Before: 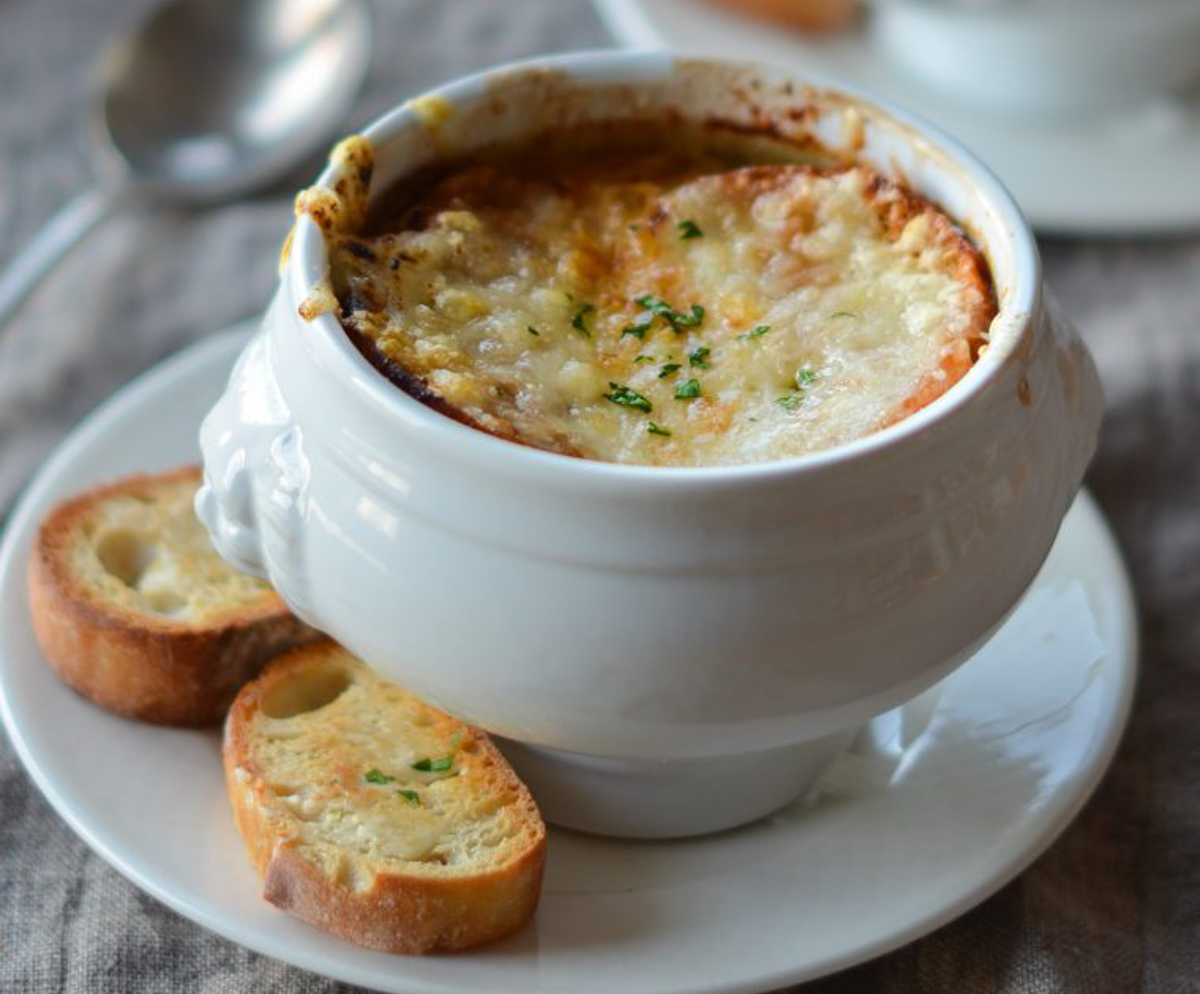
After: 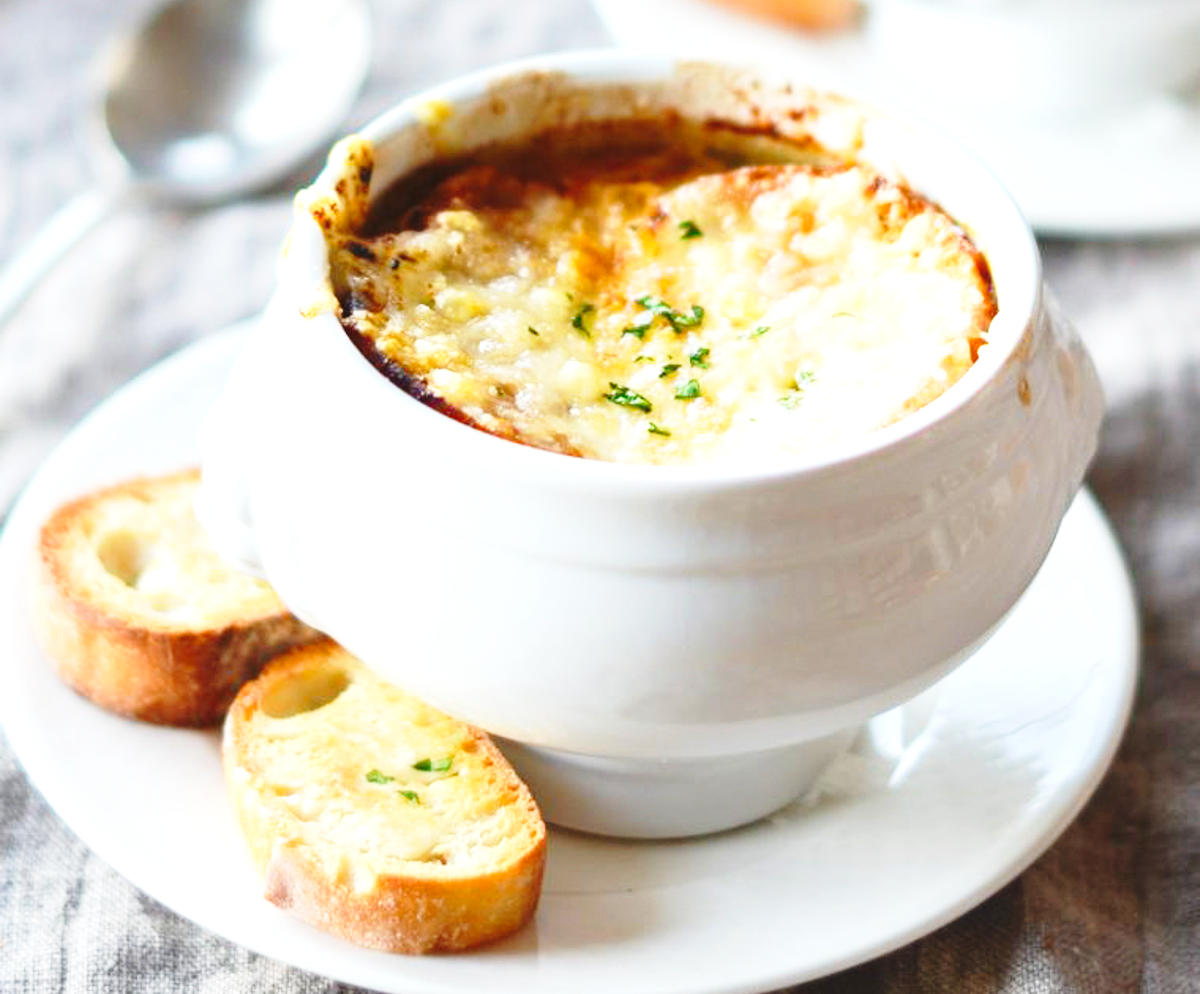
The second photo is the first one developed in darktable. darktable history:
base curve: curves: ch0 [(0, 0) (0.028, 0.03) (0.121, 0.232) (0.46, 0.748) (0.859, 0.968) (1, 1)], preserve colors none
exposure: black level correction -0.002, exposure 1.115 EV, compensate highlight preservation false
